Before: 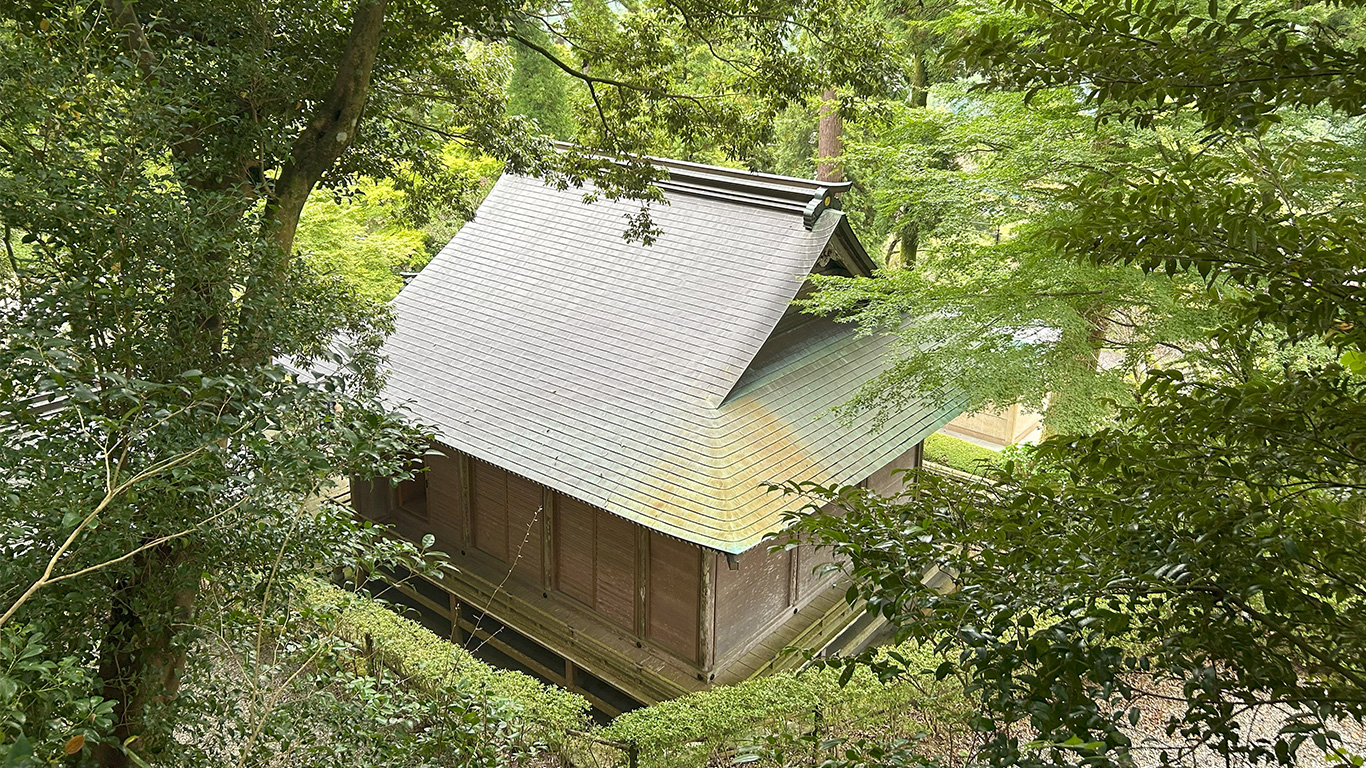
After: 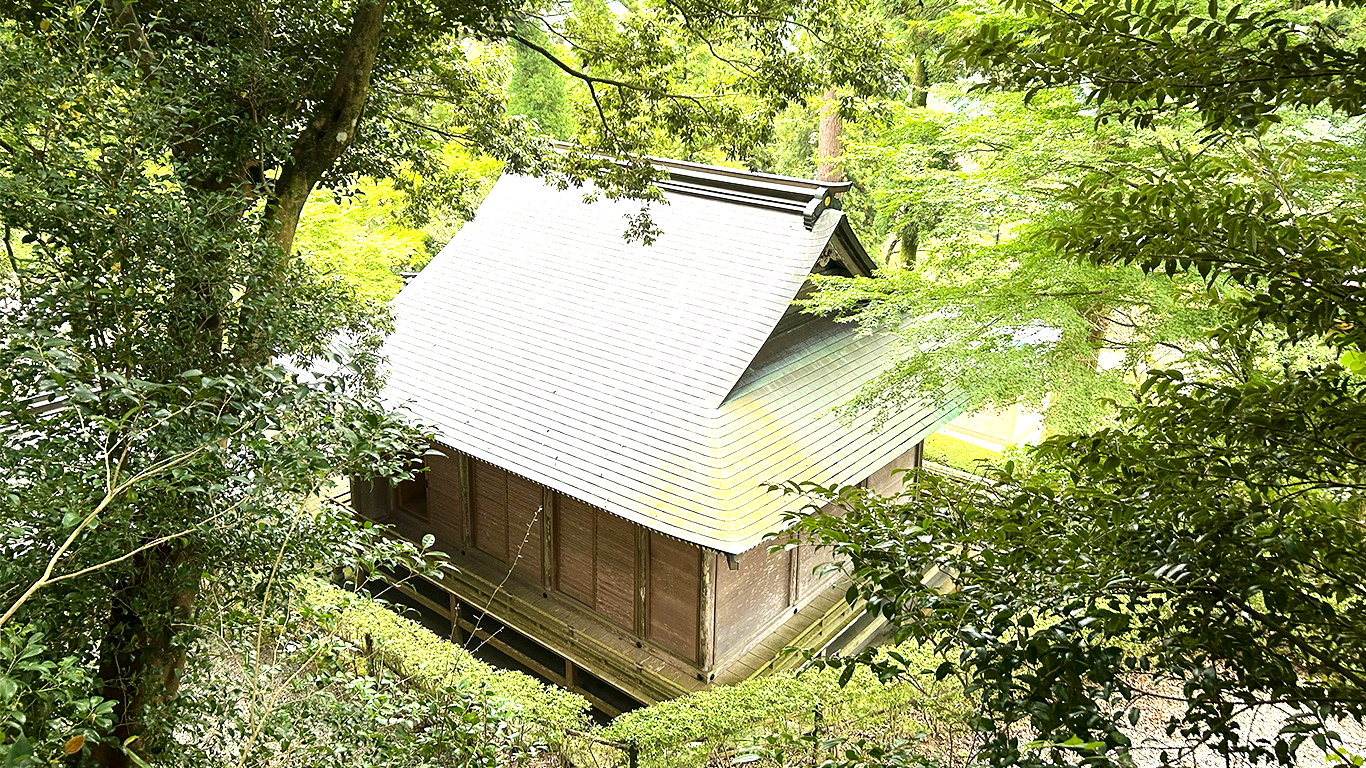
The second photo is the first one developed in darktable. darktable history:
tone equalizer: -8 EV -1.07 EV, -7 EV -0.993 EV, -6 EV -0.892 EV, -5 EV -0.554 EV, -3 EV 0.557 EV, -2 EV 0.841 EV, -1 EV 0.987 EV, +0 EV 1.06 EV
contrast brightness saturation: contrast 0.147, brightness -0.015, saturation 0.103
